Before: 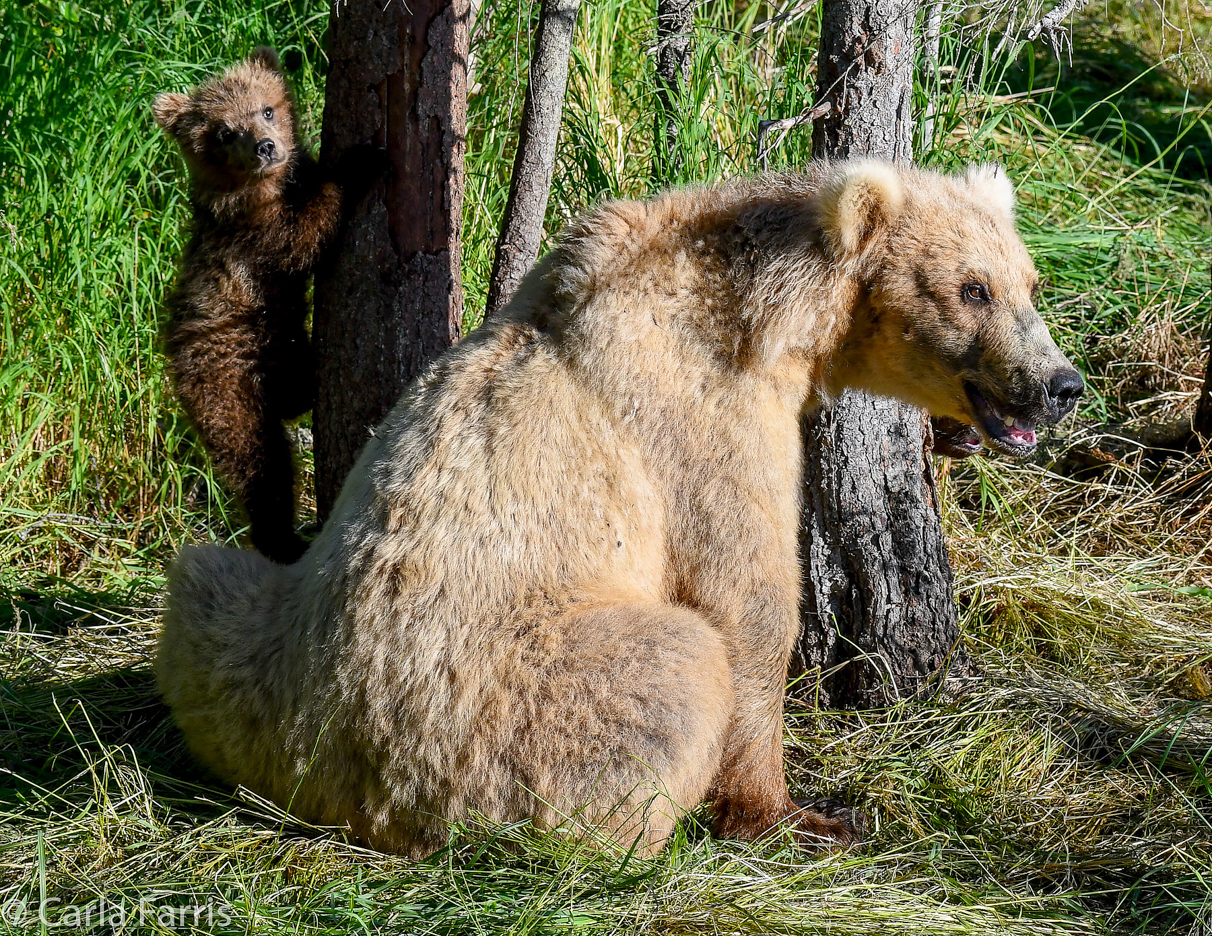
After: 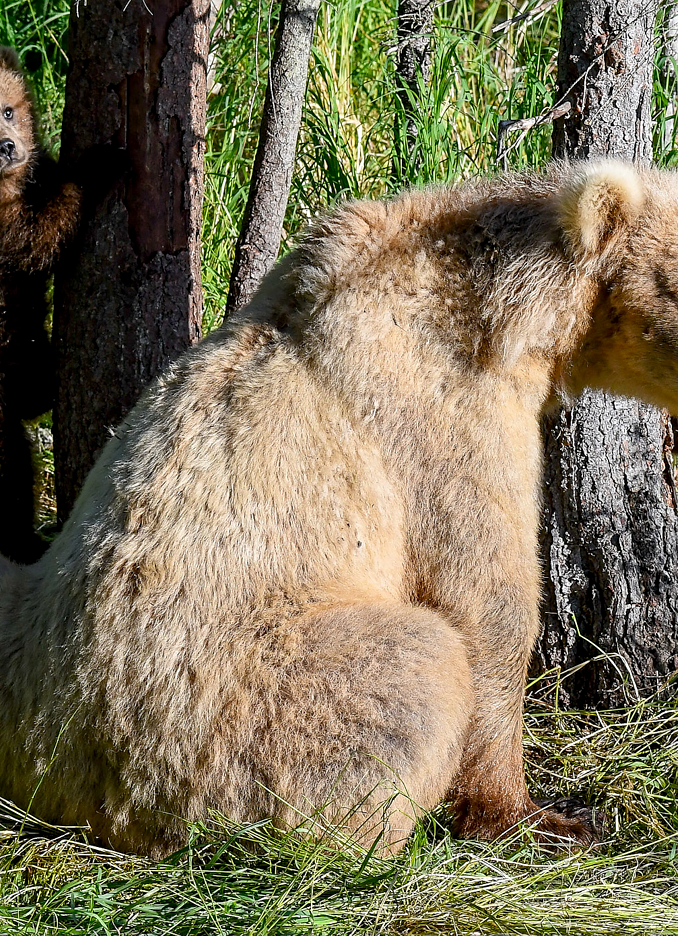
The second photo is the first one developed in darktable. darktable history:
exposure: black level correction 0.001, exposure 0.015 EV, compensate highlight preservation false
sharpen: amount 0.203
crop: left 21.477%, right 22.54%
